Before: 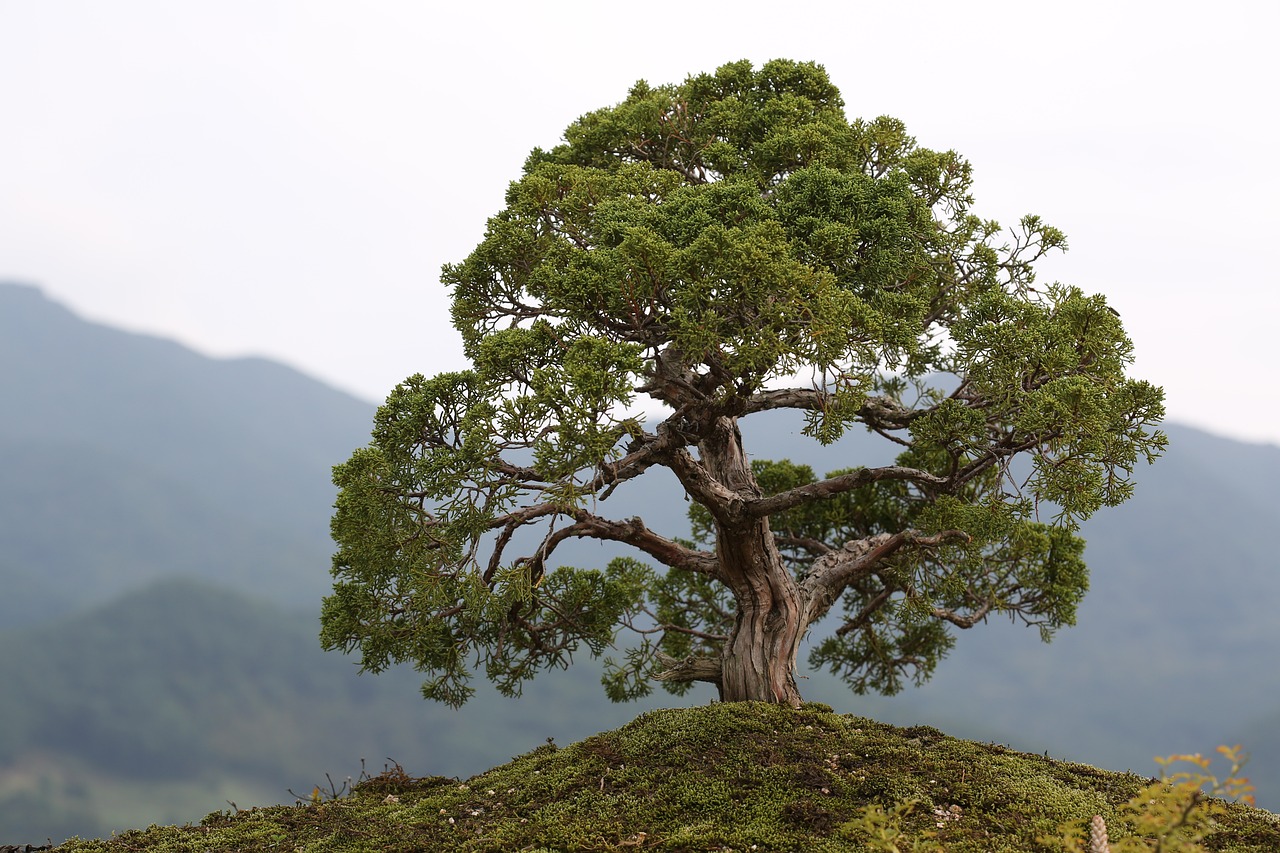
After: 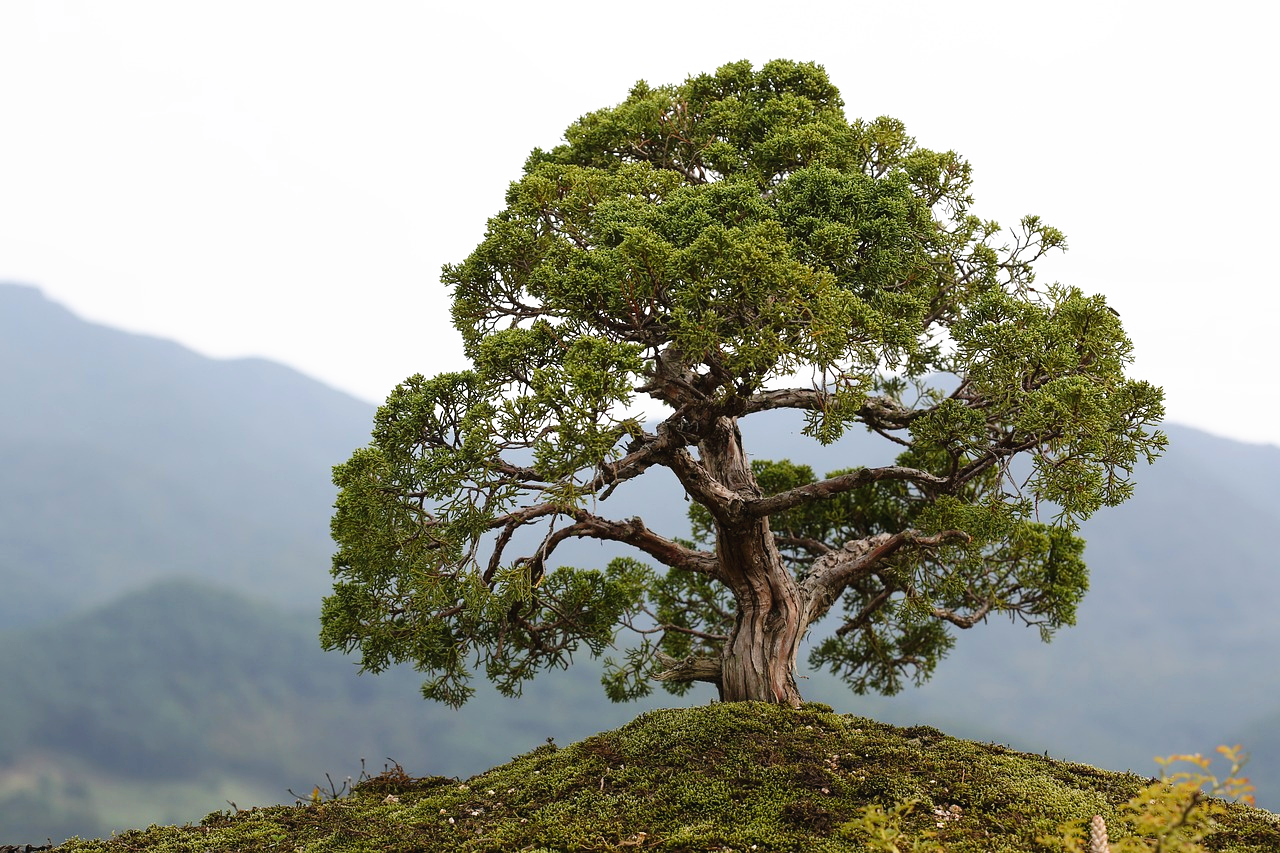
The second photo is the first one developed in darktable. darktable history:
tone curve: curves: ch0 [(0, 0) (0.003, 0.025) (0.011, 0.025) (0.025, 0.029) (0.044, 0.035) (0.069, 0.053) (0.1, 0.083) (0.136, 0.118) (0.177, 0.163) (0.224, 0.22) (0.277, 0.295) (0.335, 0.371) (0.399, 0.444) (0.468, 0.524) (0.543, 0.618) (0.623, 0.702) (0.709, 0.79) (0.801, 0.89) (0.898, 0.973) (1, 1)], preserve colors none
exposure: black level correction 0, compensate highlight preservation false
